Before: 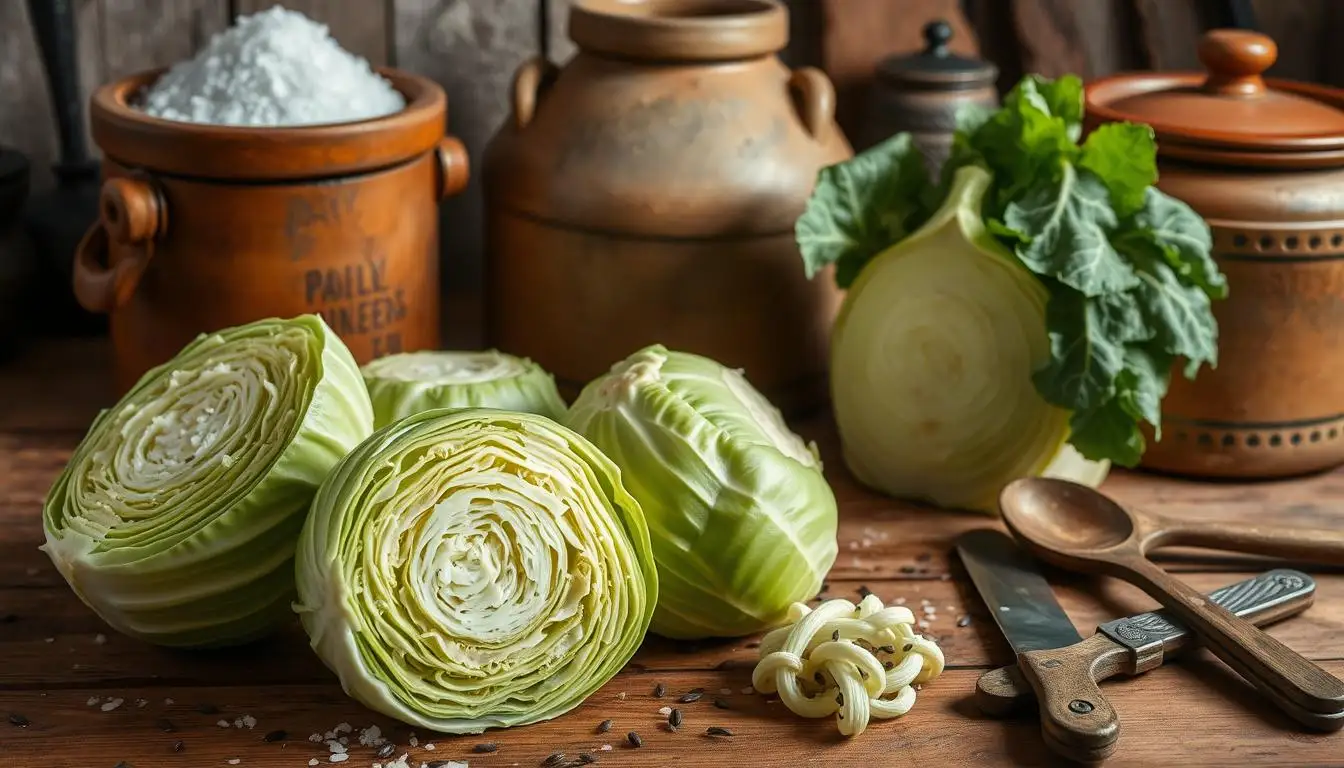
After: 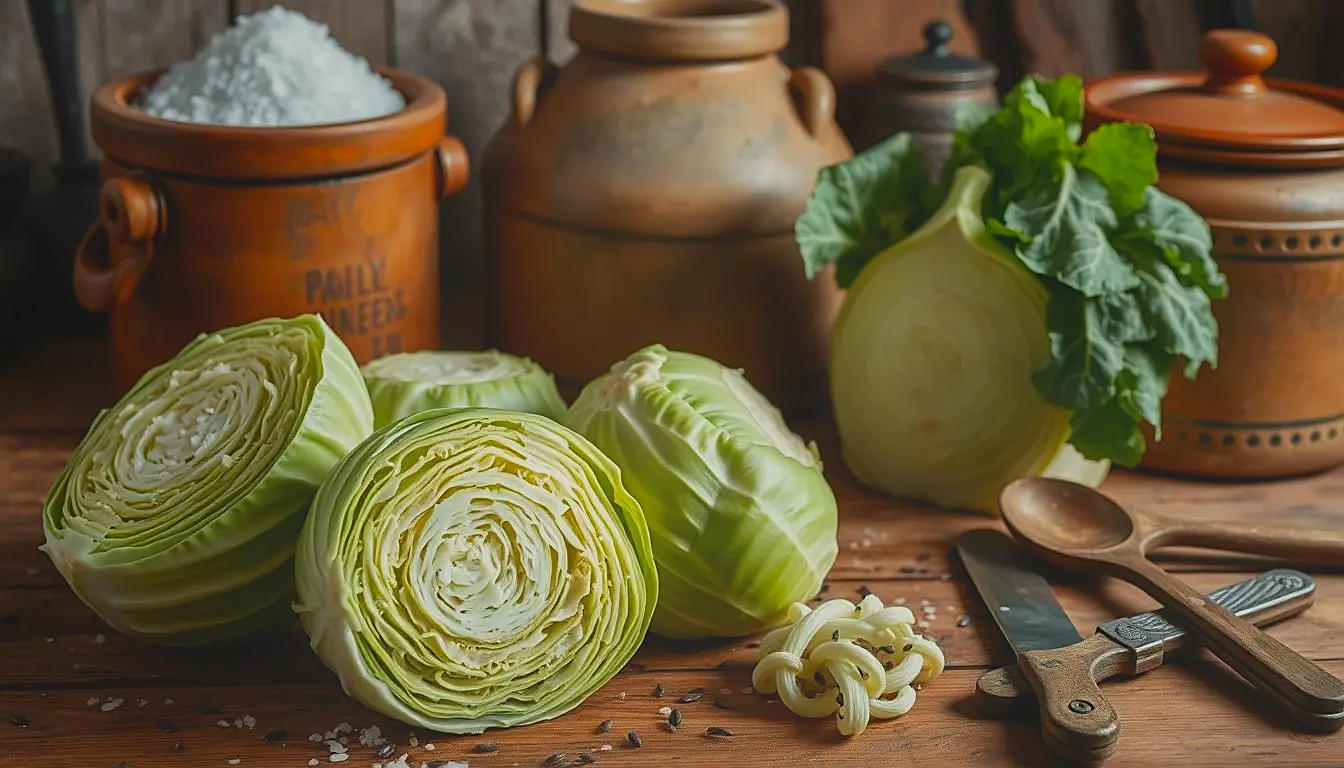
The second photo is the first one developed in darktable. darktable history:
sharpen: on, module defaults
local contrast: detail 69%
